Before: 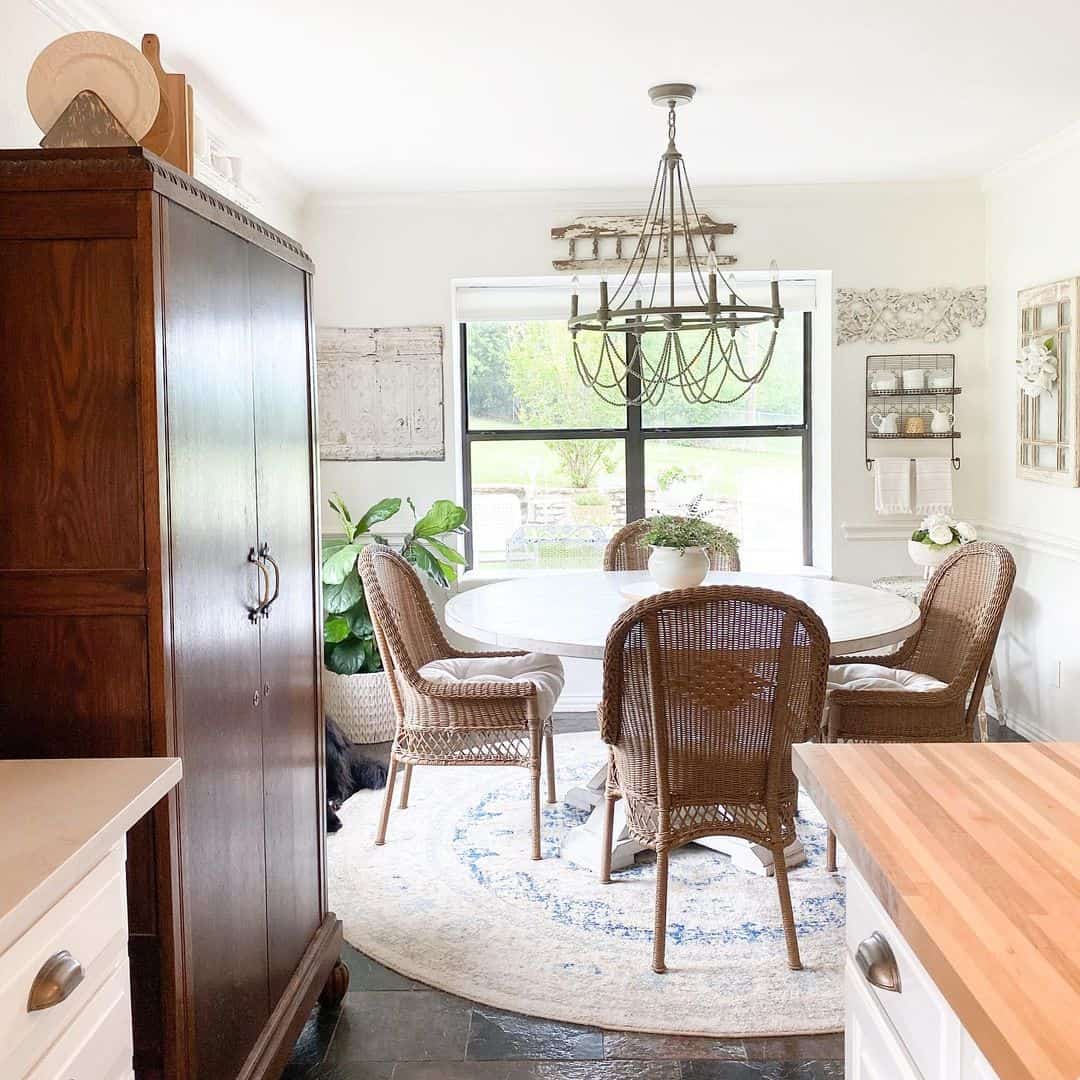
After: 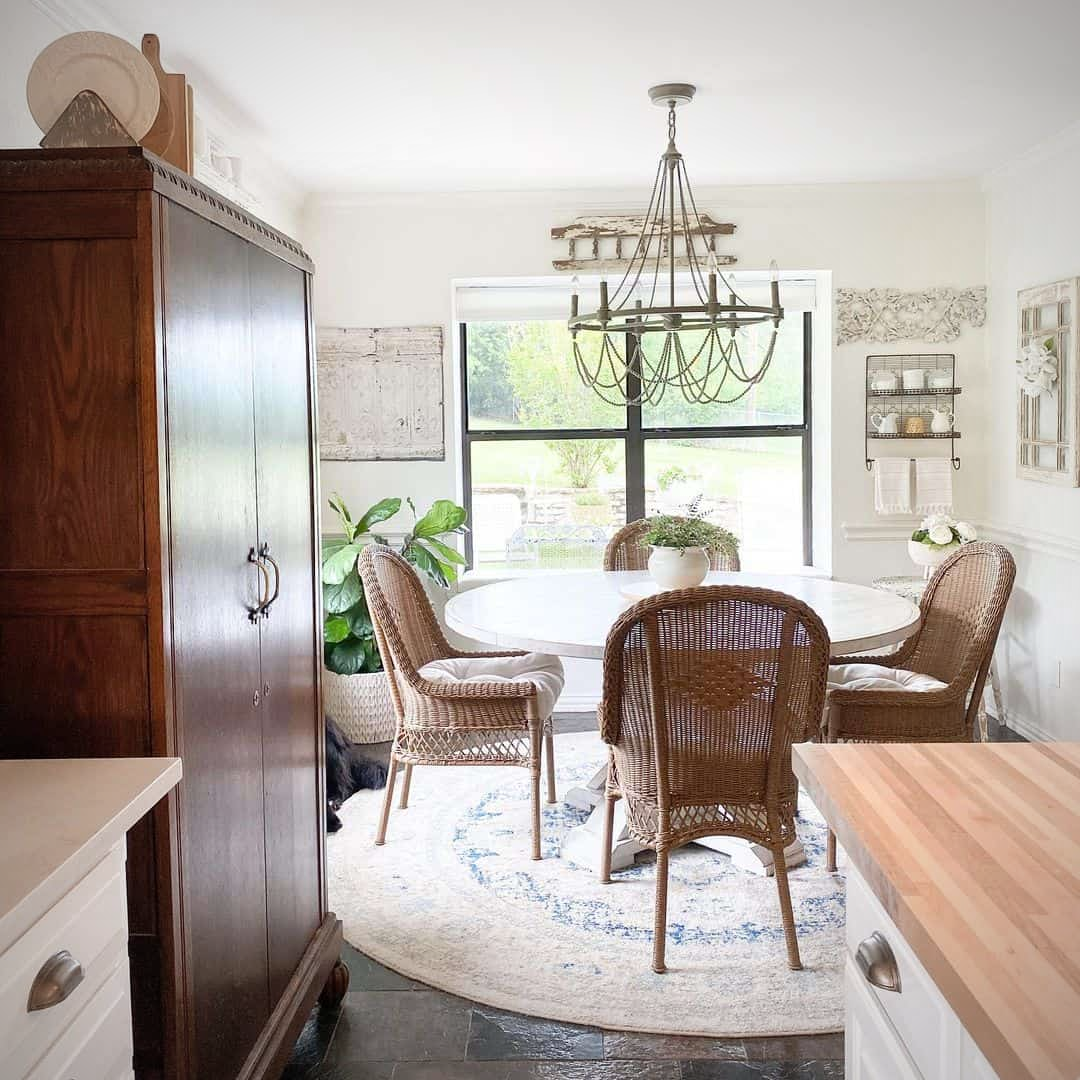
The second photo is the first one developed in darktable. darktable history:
vignetting: fall-off start 74.3%, fall-off radius 66.37%, center (0, 0.009)
